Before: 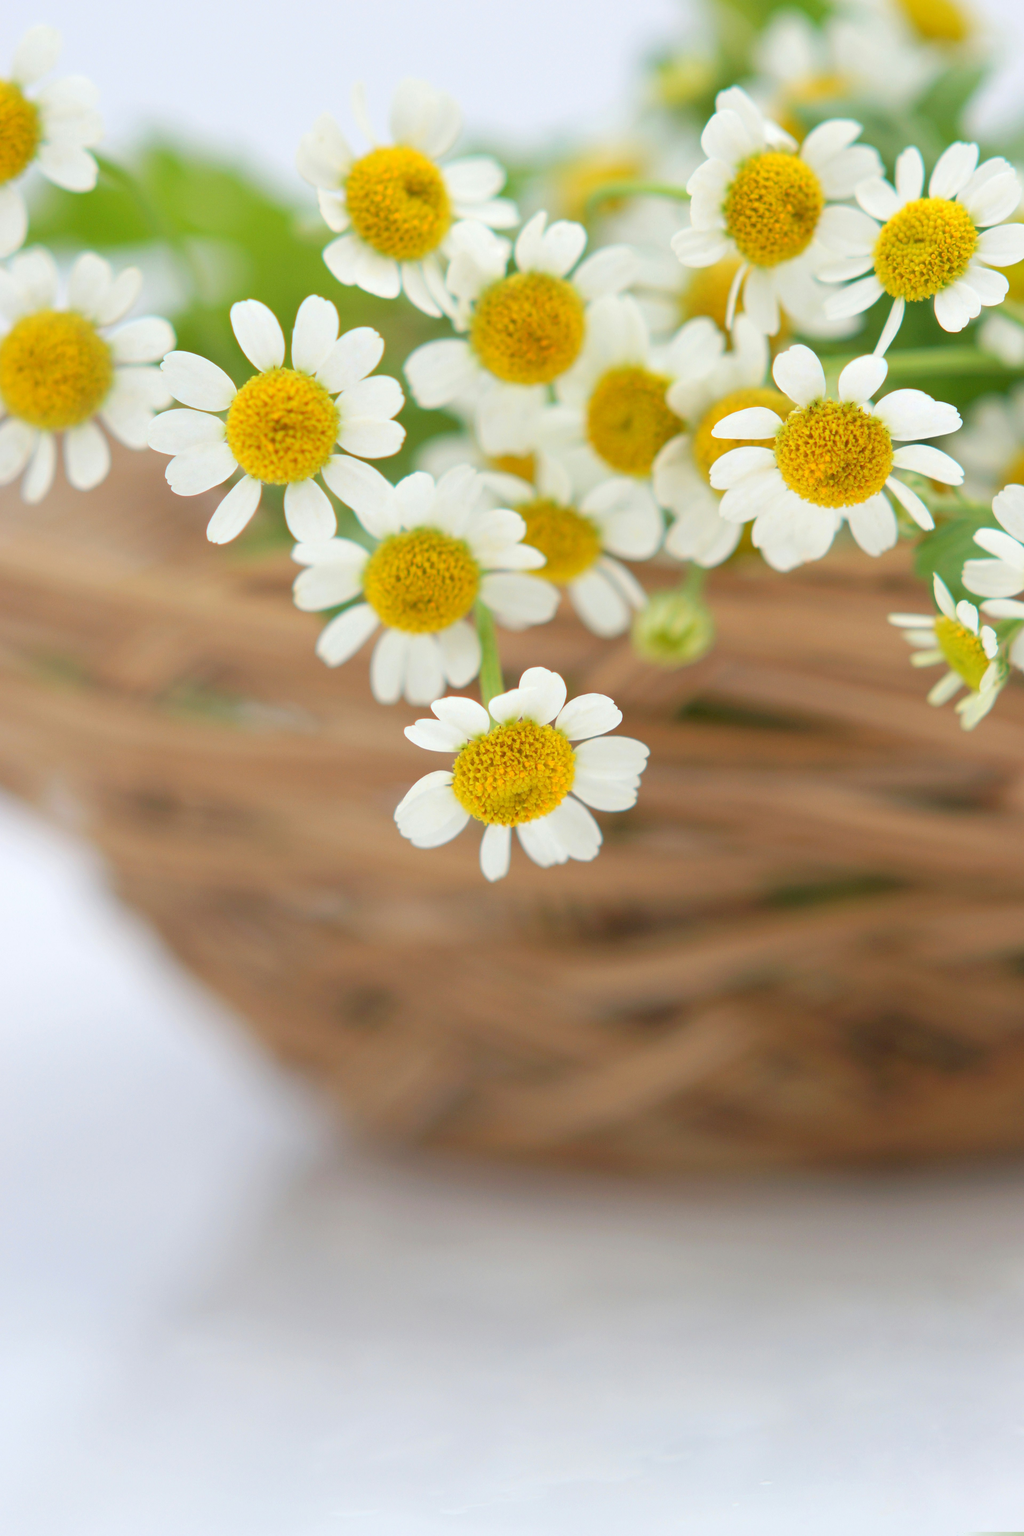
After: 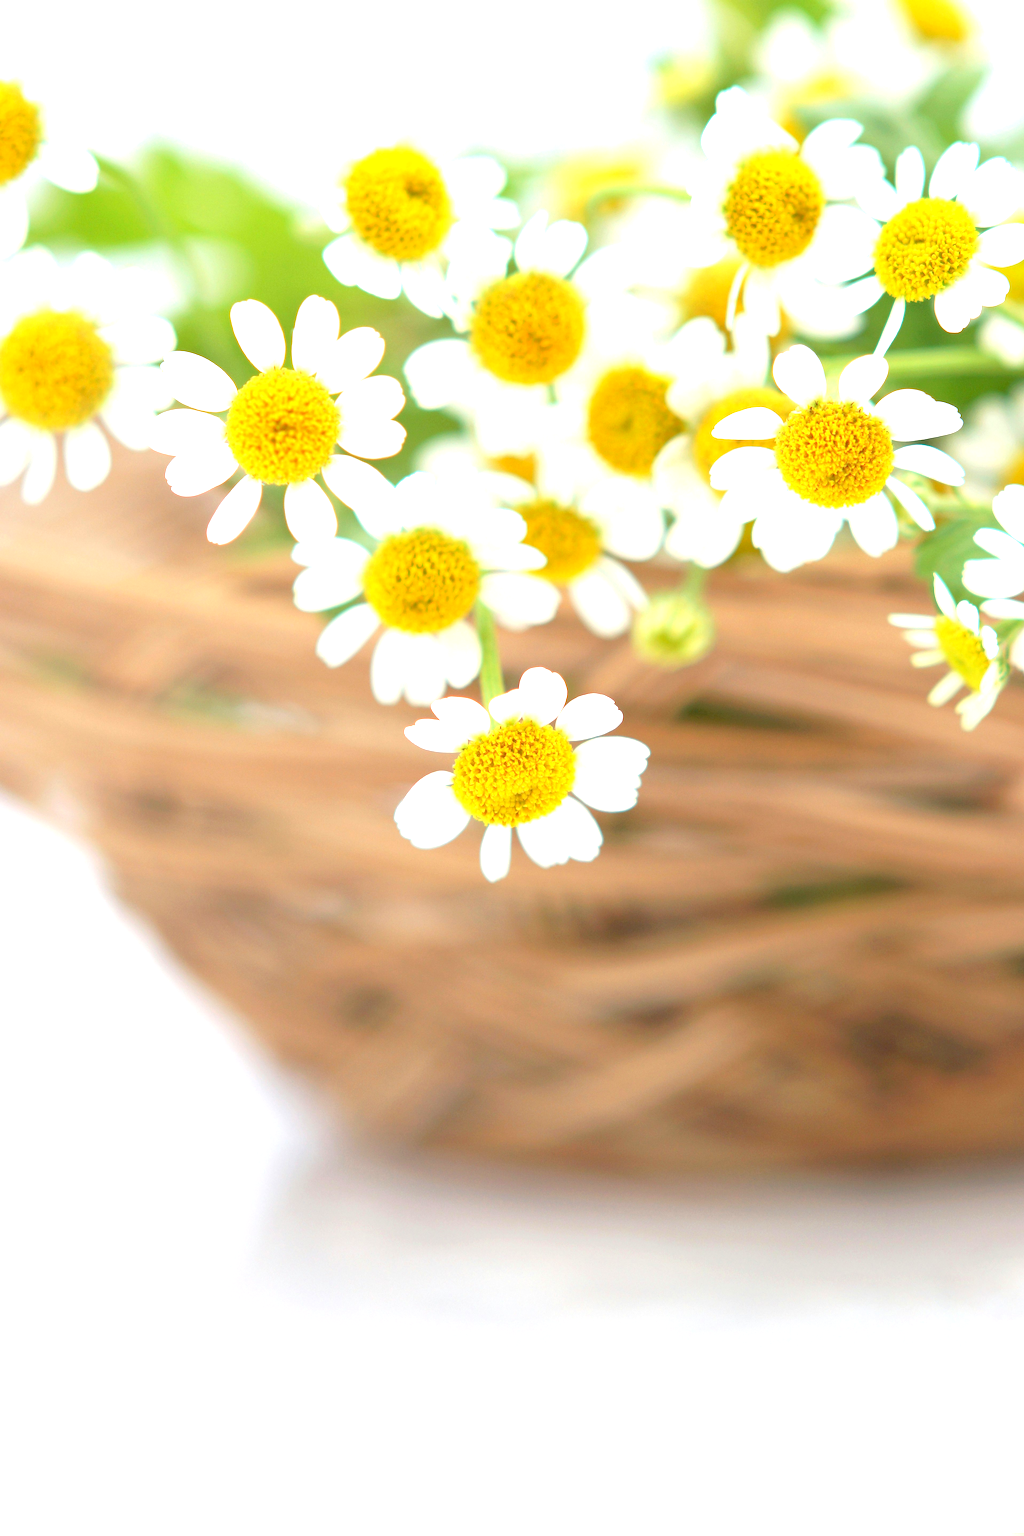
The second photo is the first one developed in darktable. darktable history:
exposure: black level correction 0.001, exposure 0.967 EV, compensate highlight preservation false
